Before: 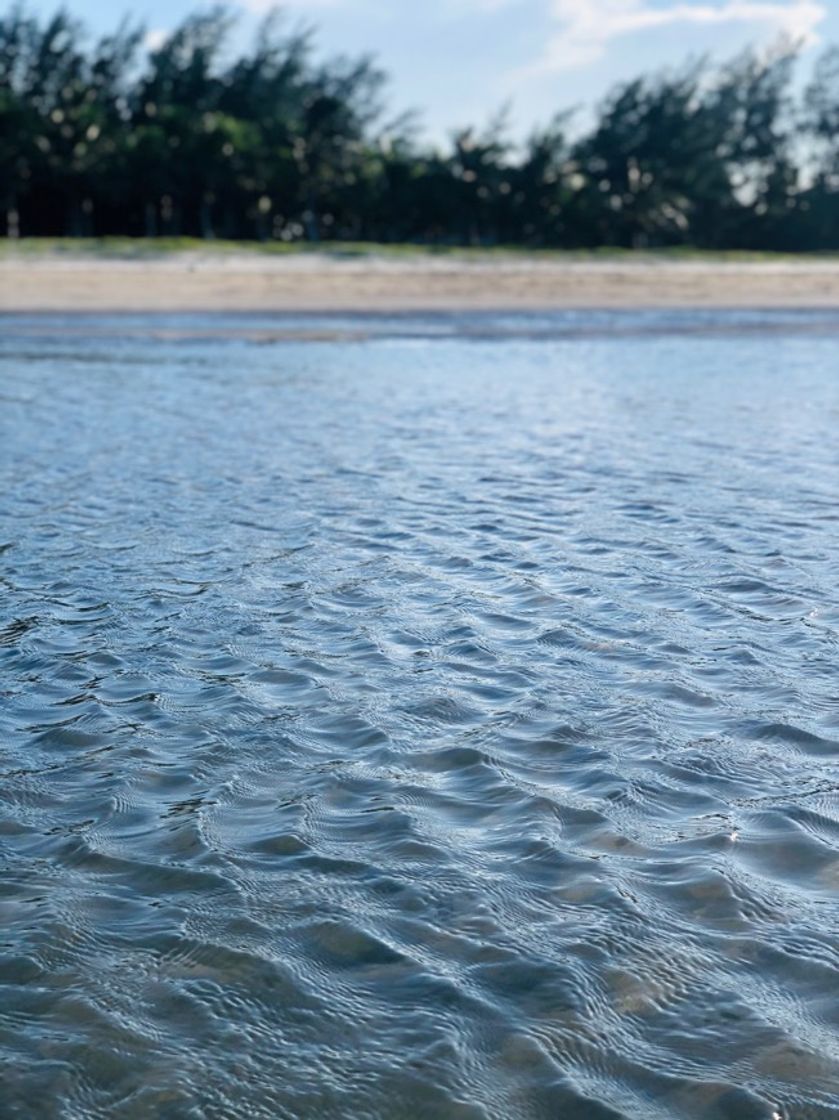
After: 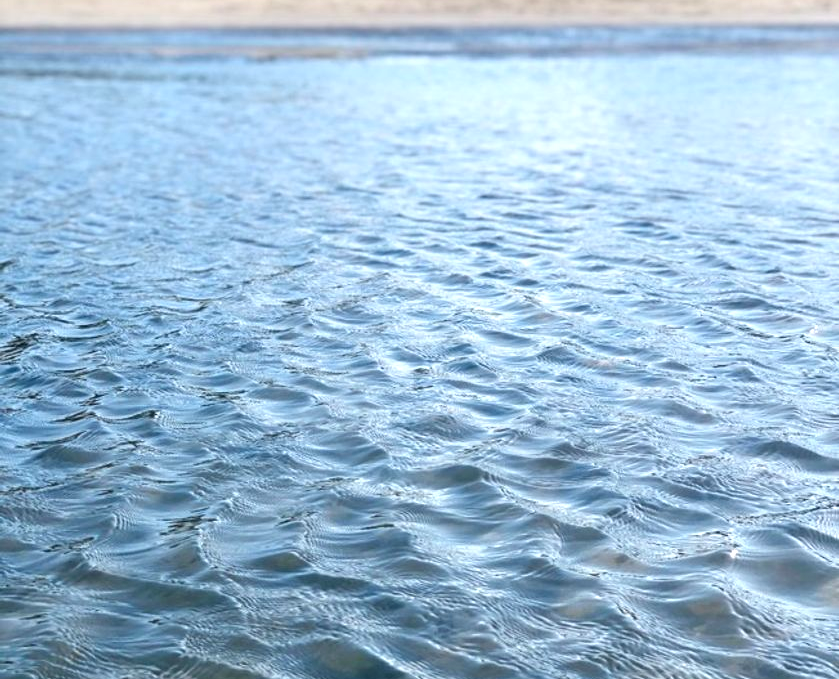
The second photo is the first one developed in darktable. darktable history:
tone equalizer: -7 EV 0.18 EV, -6 EV 0.12 EV, -5 EV 0.08 EV, -4 EV 0.04 EV, -2 EV -0.02 EV, -1 EV -0.04 EV, +0 EV -0.06 EV, luminance estimator HSV value / RGB max
crop and rotate: top 25.357%, bottom 13.942%
exposure: exposure 0.669 EV, compensate highlight preservation false
